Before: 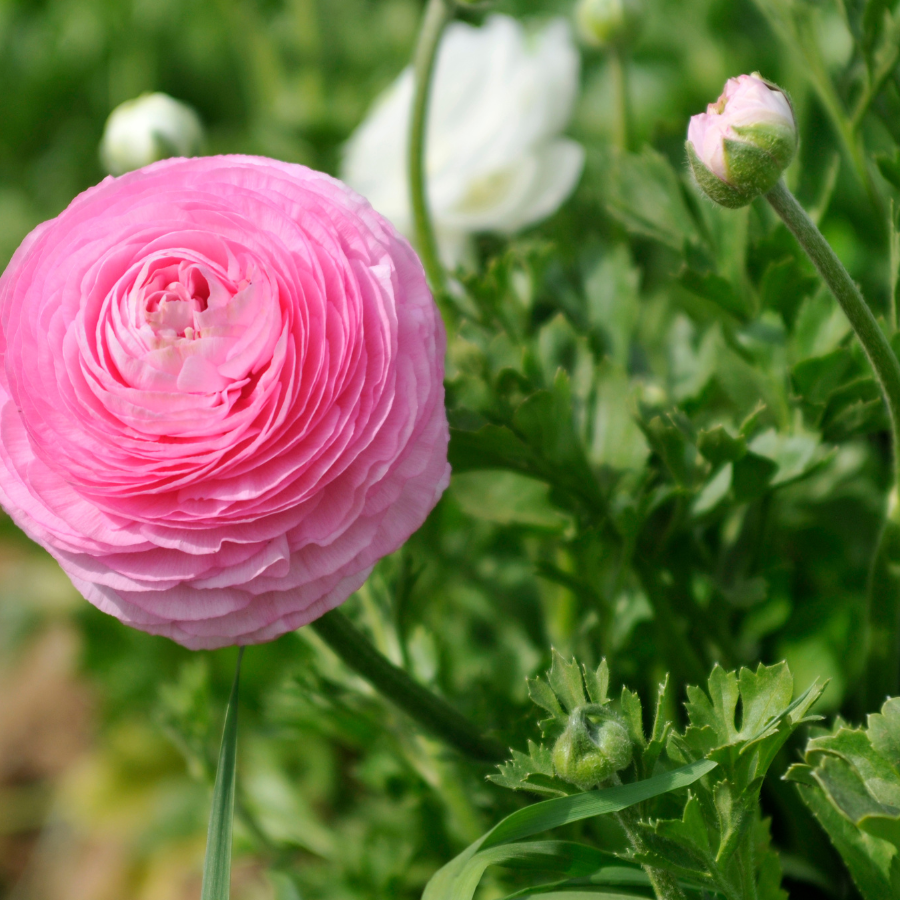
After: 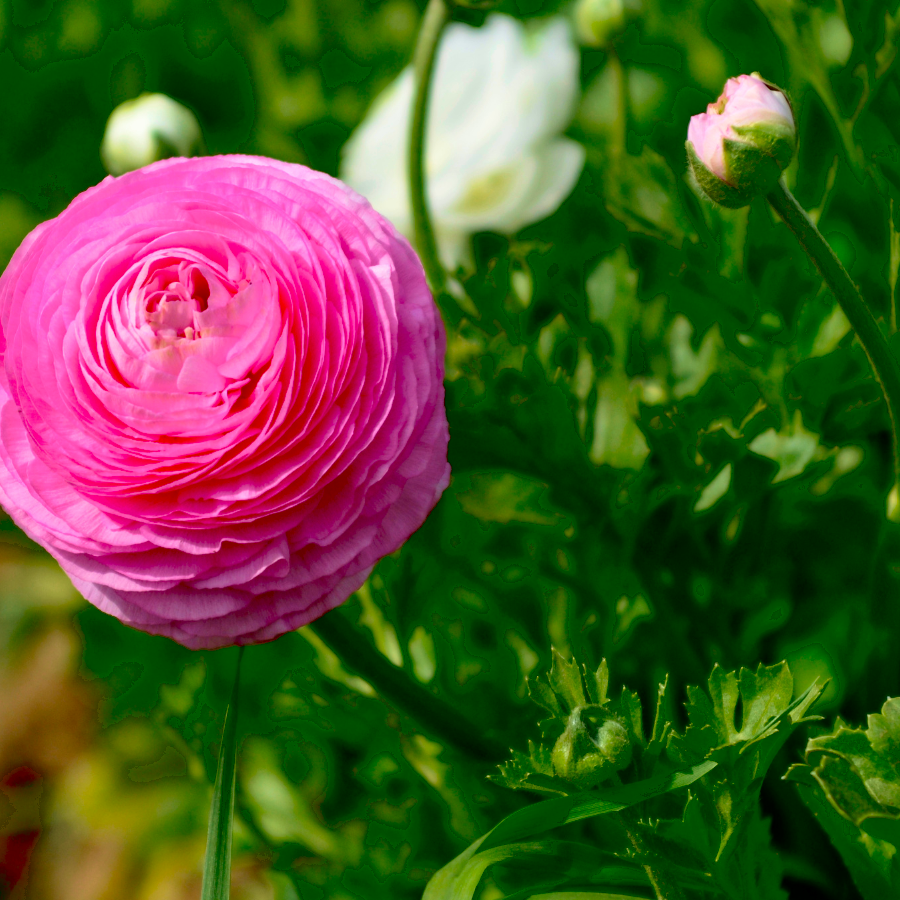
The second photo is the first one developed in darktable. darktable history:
contrast brightness saturation: contrast 0.117, brightness -0.116, saturation 0.195
exposure: black level correction 0.054, exposure -0.037 EV, compensate highlight preservation false
velvia: strength 49.57%
